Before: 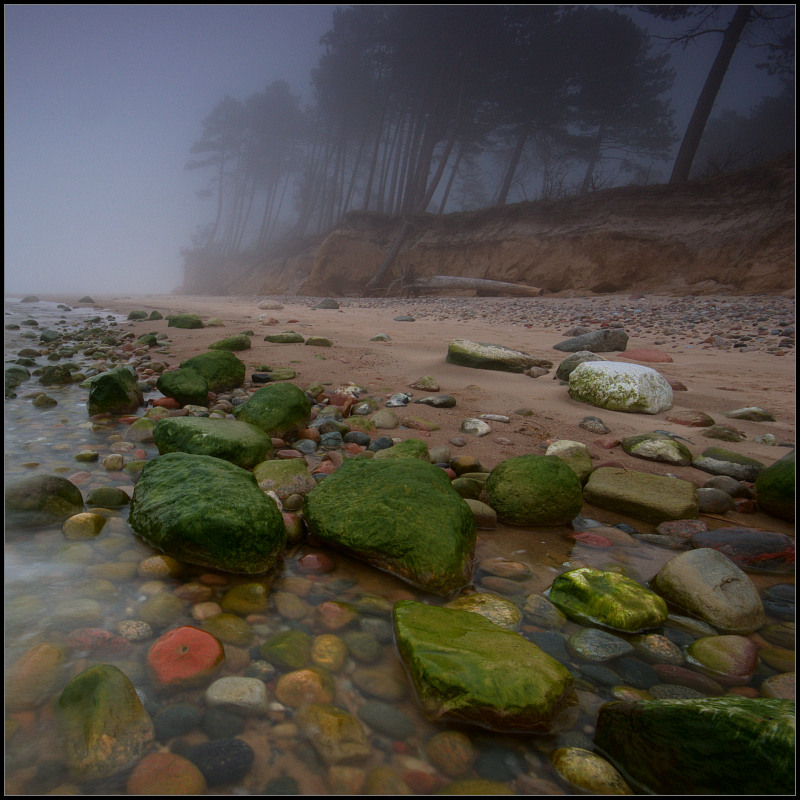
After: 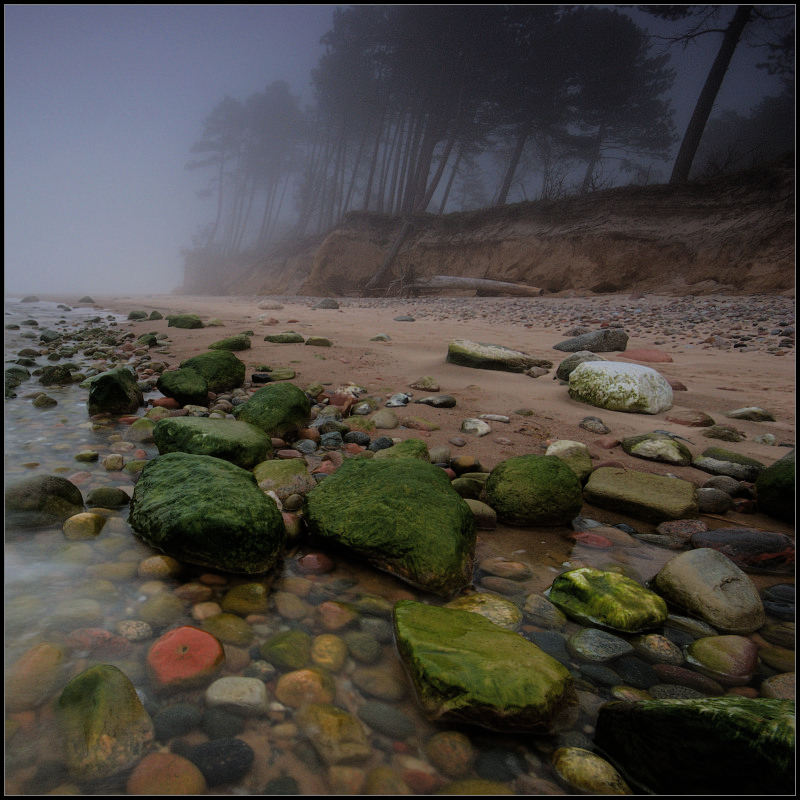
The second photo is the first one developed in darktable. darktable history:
filmic rgb: black relative exposure -7.65 EV, white relative exposure 4.56 EV, threshold 5.98 EV, hardness 3.61, color science v4 (2020), enable highlight reconstruction true
